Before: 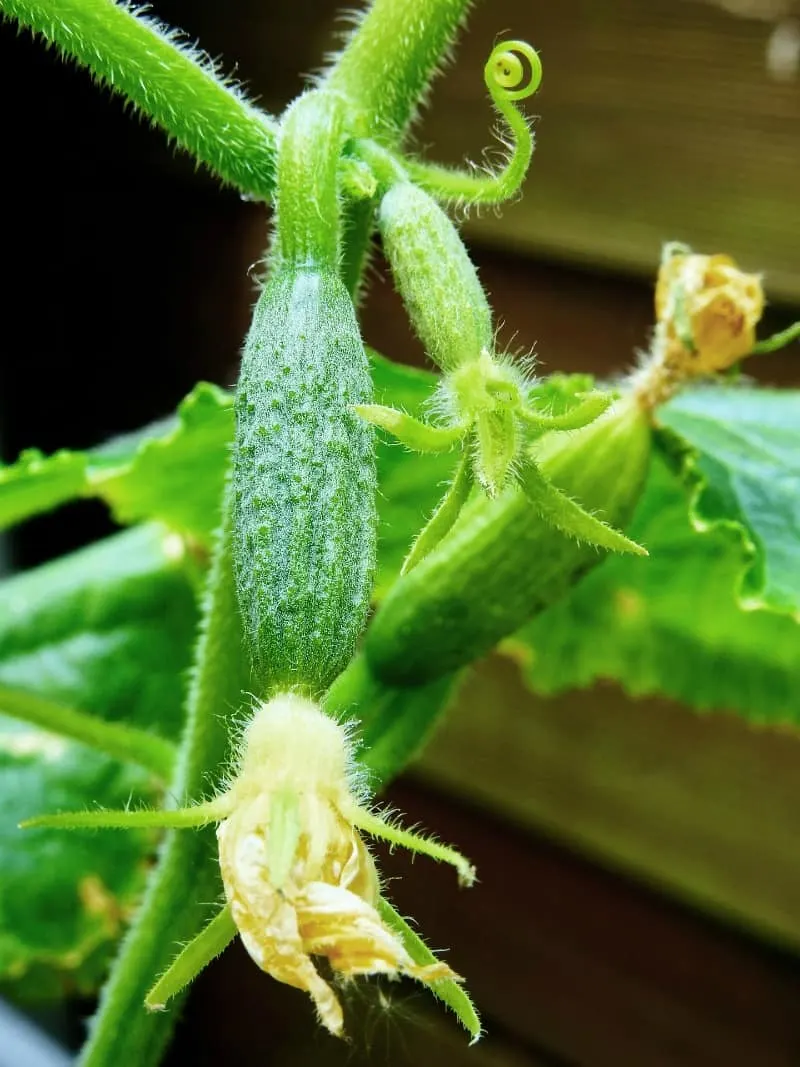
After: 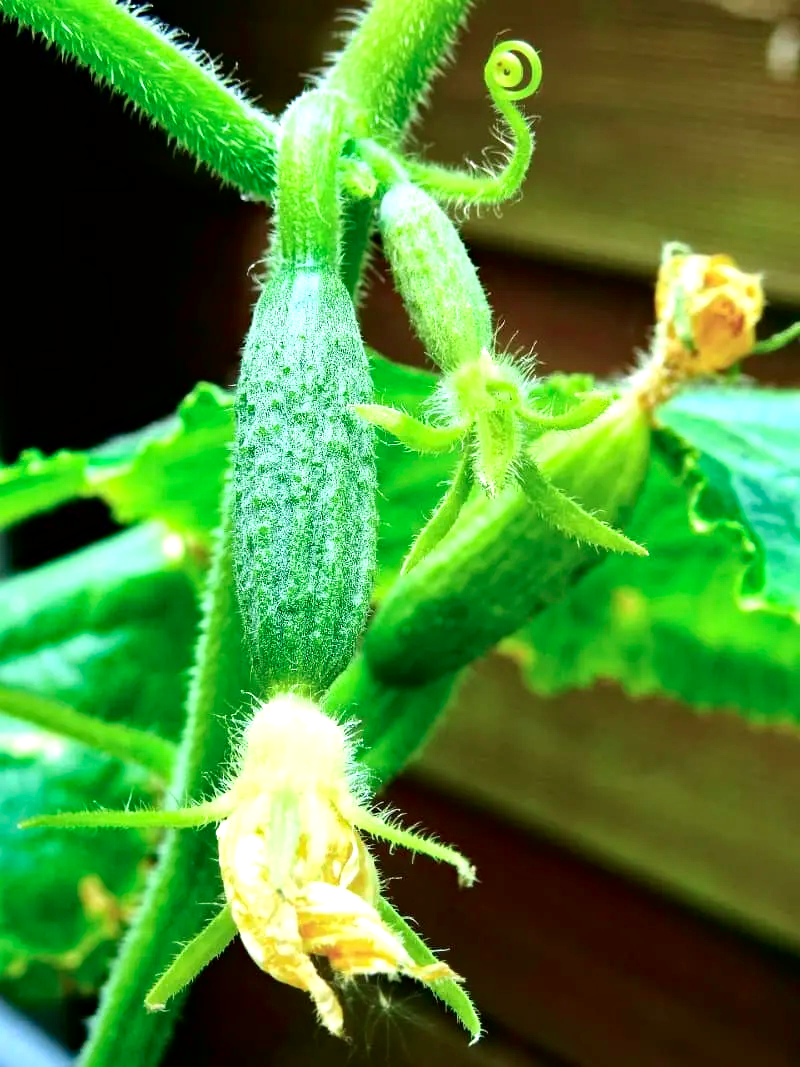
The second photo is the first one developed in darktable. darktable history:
tone curve: curves: ch0 [(0, 0) (0.059, 0.027) (0.162, 0.125) (0.304, 0.279) (0.547, 0.532) (0.828, 0.815) (1, 0.983)]; ch1 [(0, 0) (0.23, 0.166) (0.34, 0.298) (0.371, 0.334) (0.435, 0.413) (0.477, 0.469) (0.499, 0.498) (0.529, 0.544) (0.559, 0.587) (0.743, 0.798) (1, 1)]; ch2 [(0, 0) (0.431, 0.414) (0.498, 0.503) (0.524, 0.531) (0.568, 0.567) (0.6, 0.597) (0.643, 0.631) (0.74, 0.721) (1, 1)], color space Lab, independent channels, preserve colors none
exposure: black level correction 0, exposure 0.7 EV, compensate exposure bias true, compensate highlight preservation false
haze removal: adaptive false
